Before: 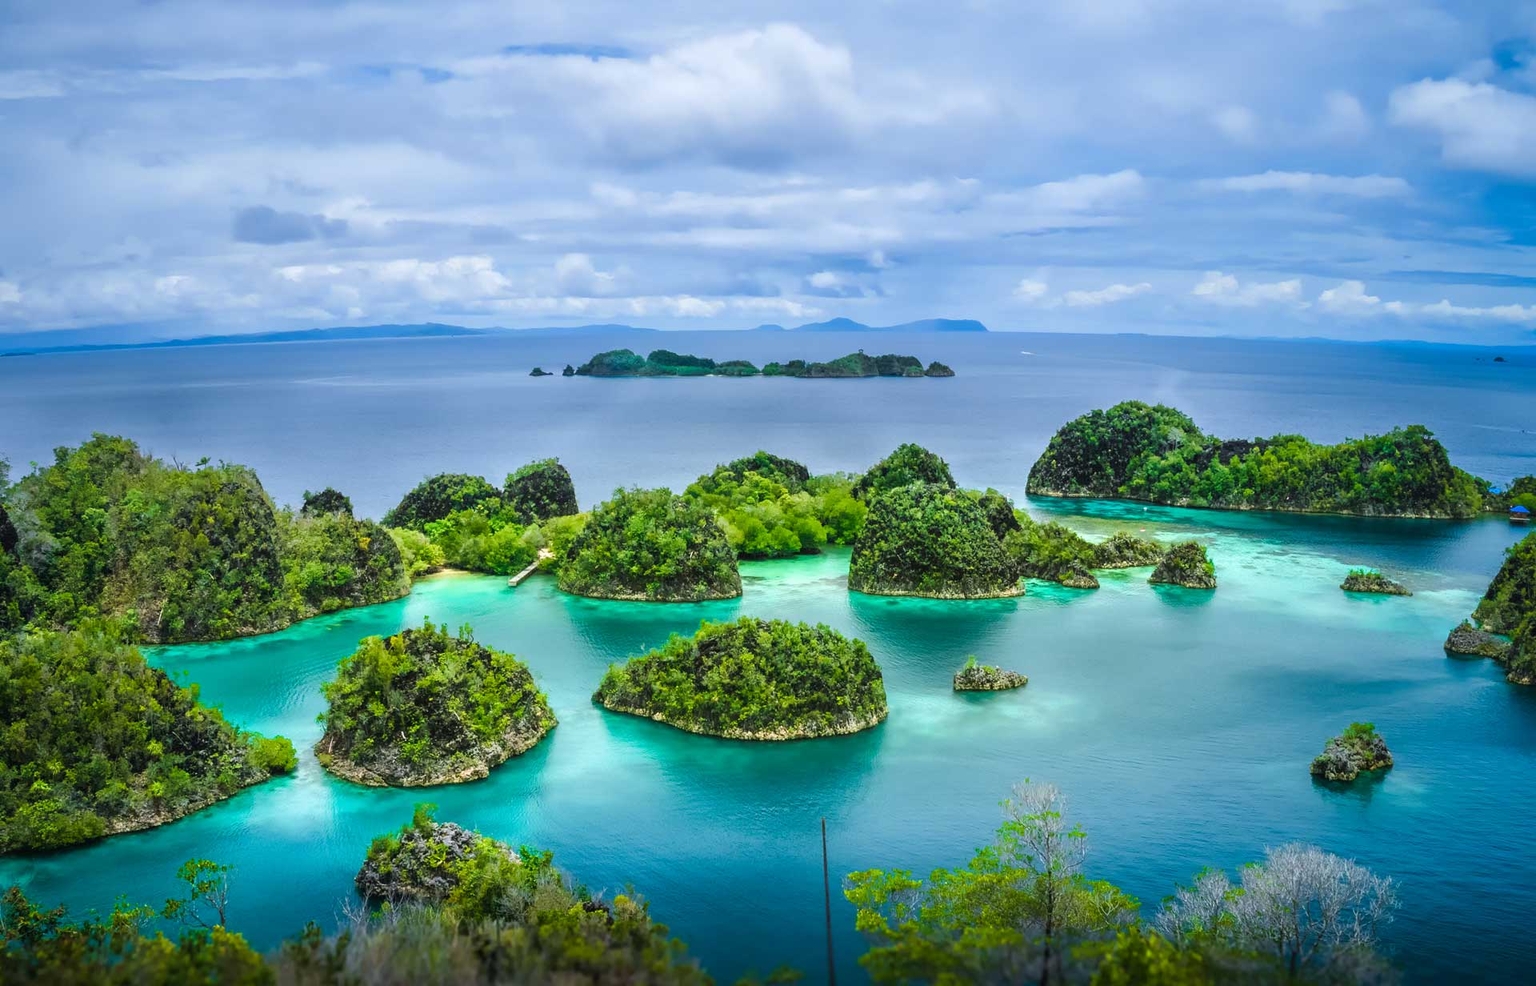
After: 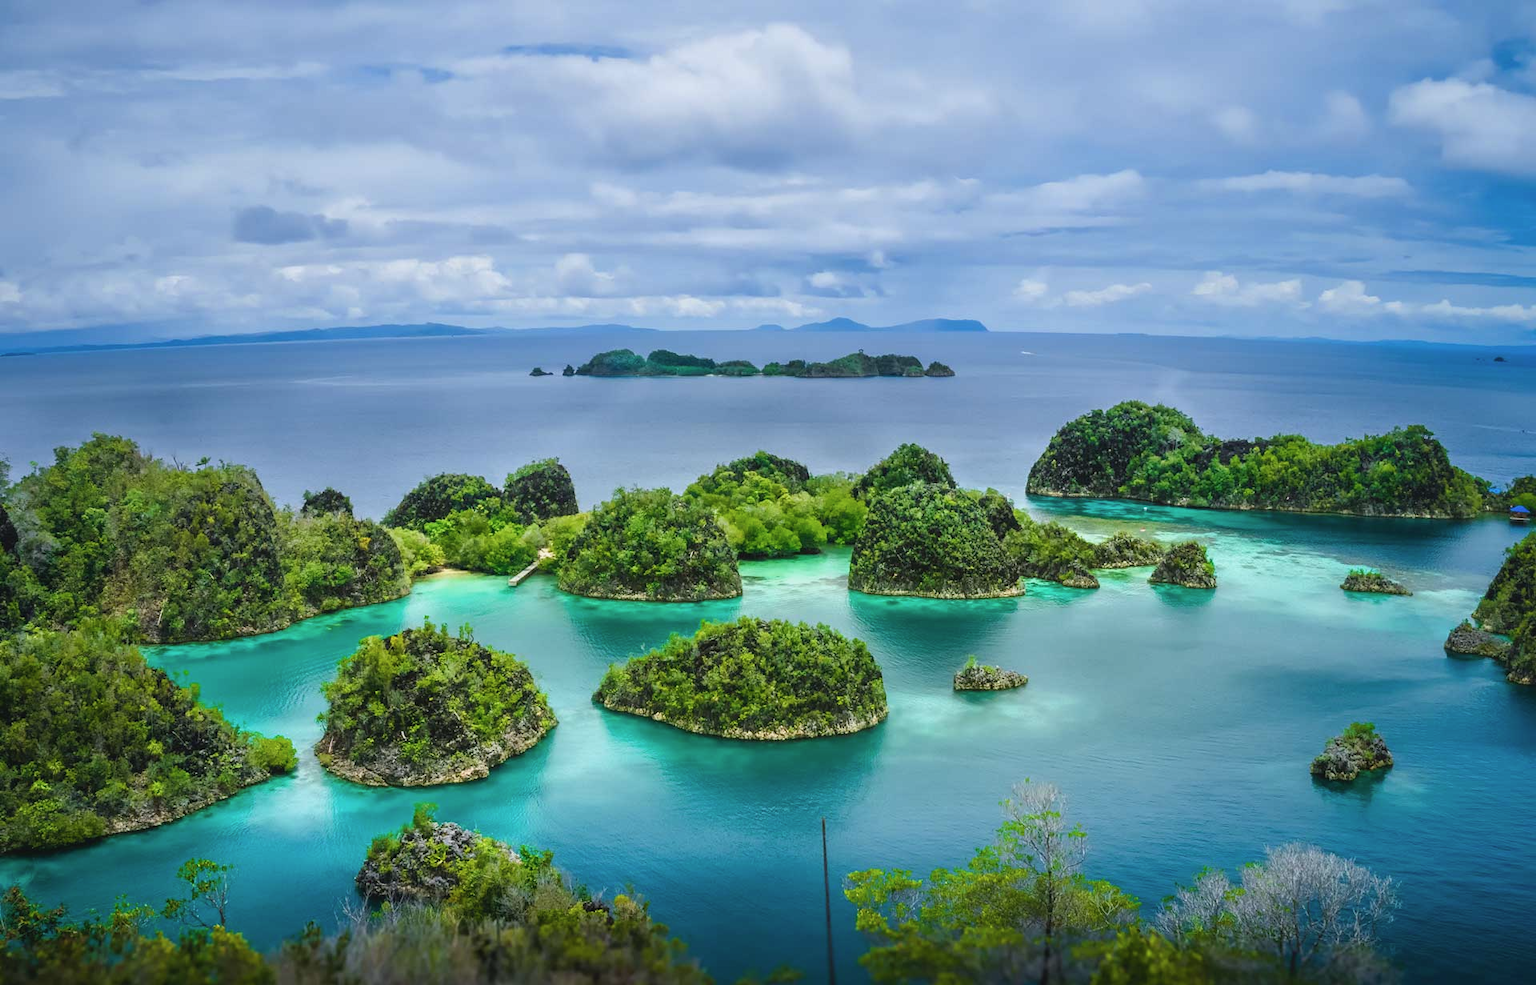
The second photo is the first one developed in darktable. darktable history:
contrast brightness saturation: contrast -0.079, brightness -0.032, saturation -0.106
